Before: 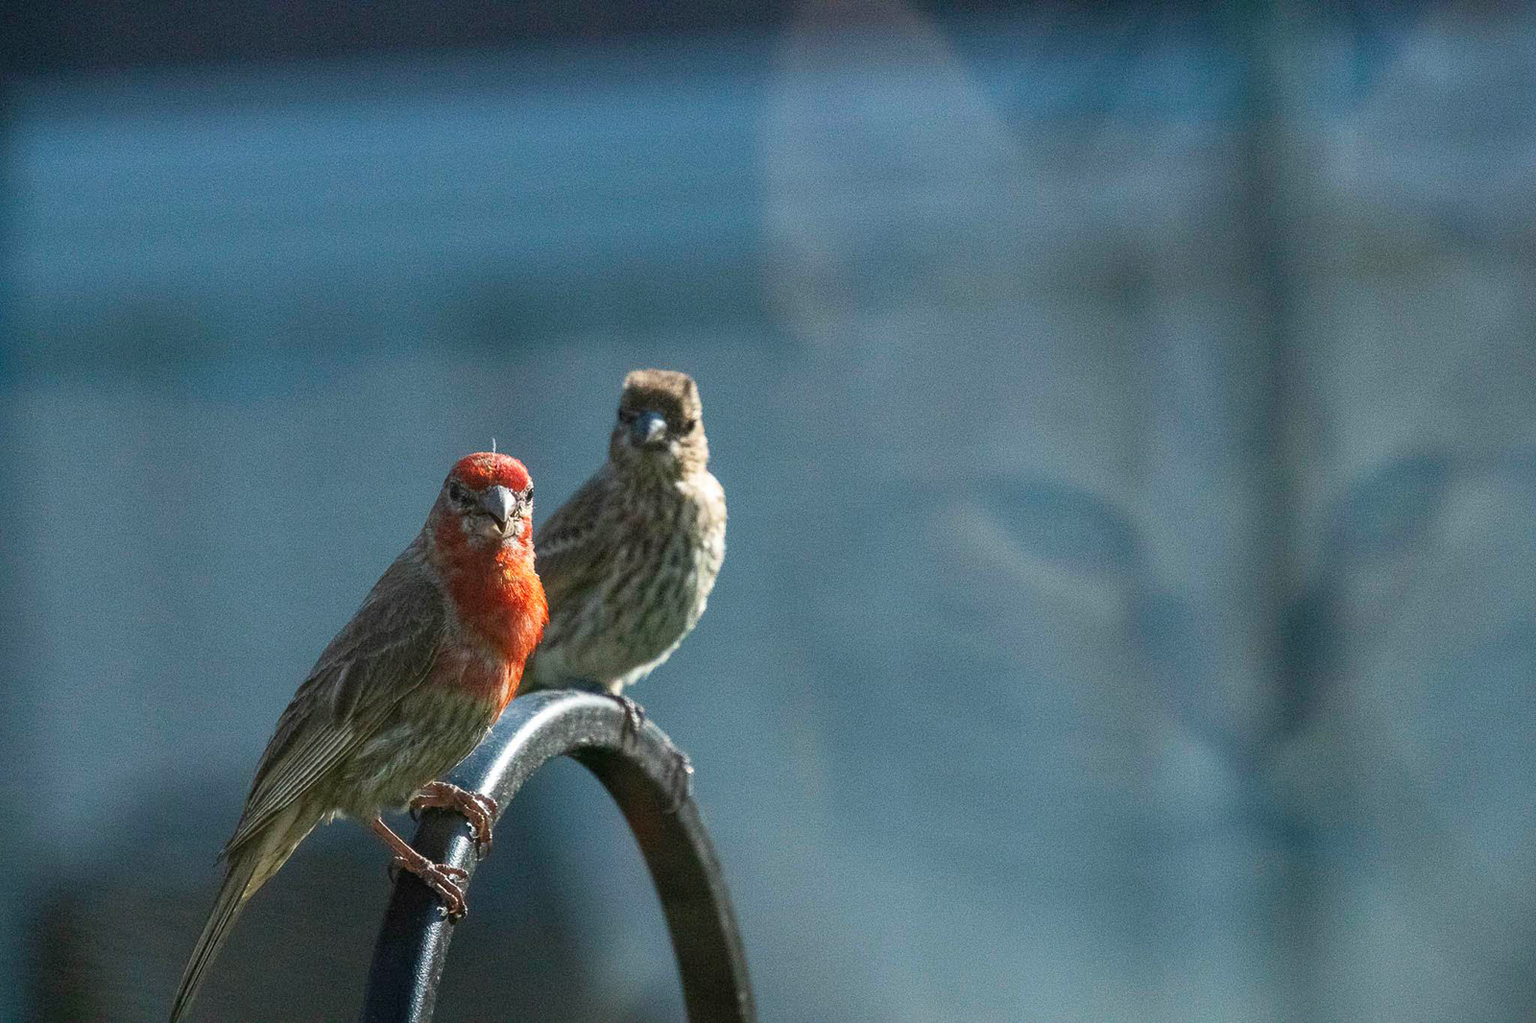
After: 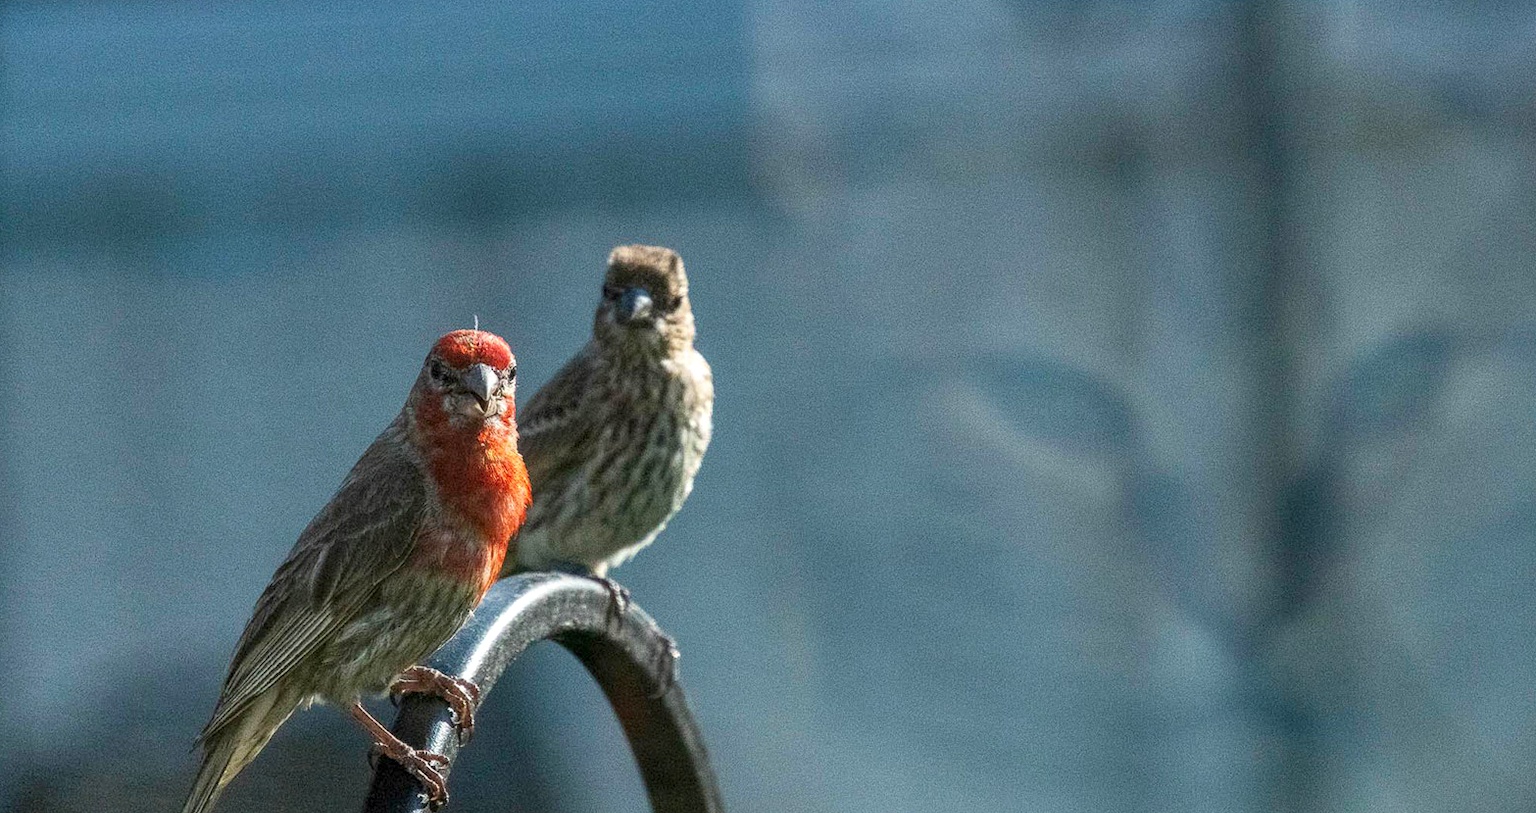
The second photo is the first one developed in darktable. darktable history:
crop and rotate: left 1.876%, top 12.712%, right 0.186%, bottom 9.335%
shadows and highlights: radius 265.7, soften with gaussian
local contrast: on, module defaults
